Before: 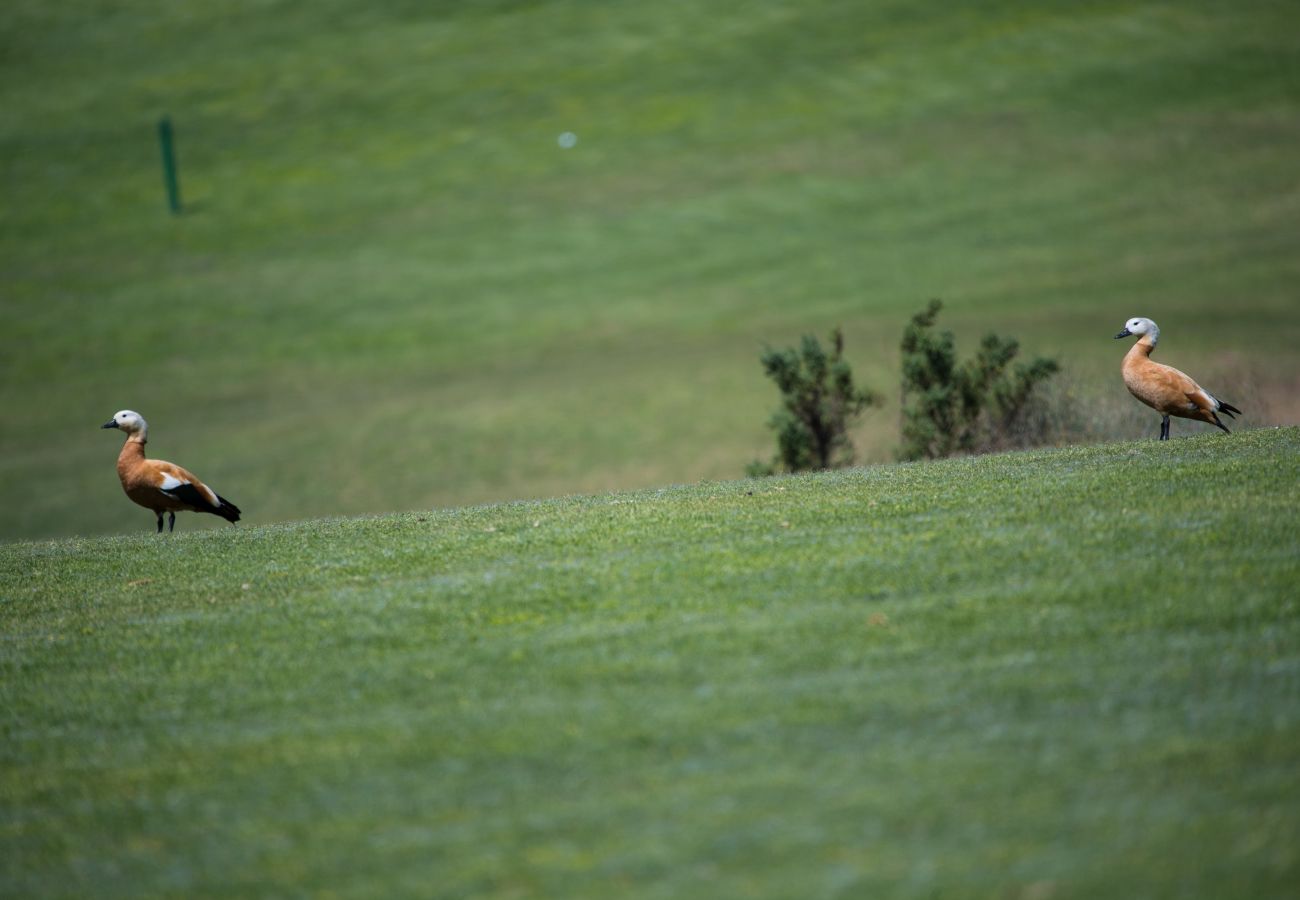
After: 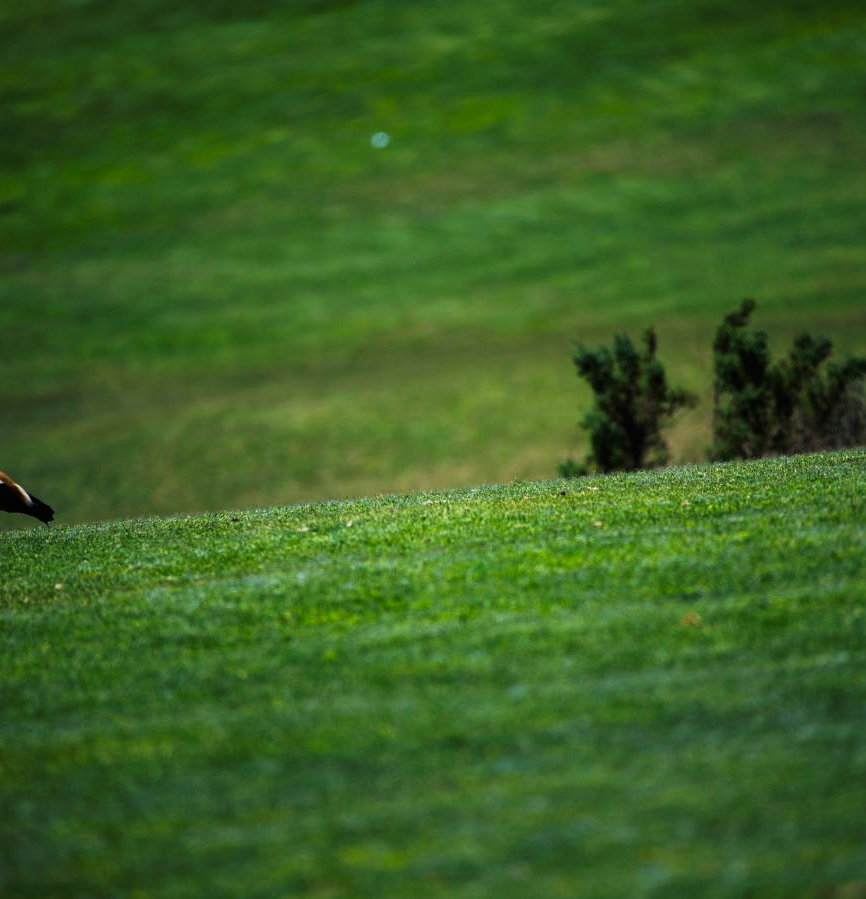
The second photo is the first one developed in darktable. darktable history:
crop and rotate: left 14.392%, right 18.986%
tone curve: curves: ch0 [(0, 0) (0.003, 0.007) (0.011, 0.009) (0.025, 0.01) (0.044, 0.012) (0.069, 0.013) (0.1, 0.014) (0.136, 0.021) (0.177, 0.038) (0.224, 0.06) (0.277, 0.099) (0.335, 0.16) (0.399, 0.227) (0.468, 0.329) (0.543, 0.45) (0.623, 0.594) (0.709, 0.756) (0.801, 0.868) (0.898, 0.971) (1, 1)], preserve colors none
